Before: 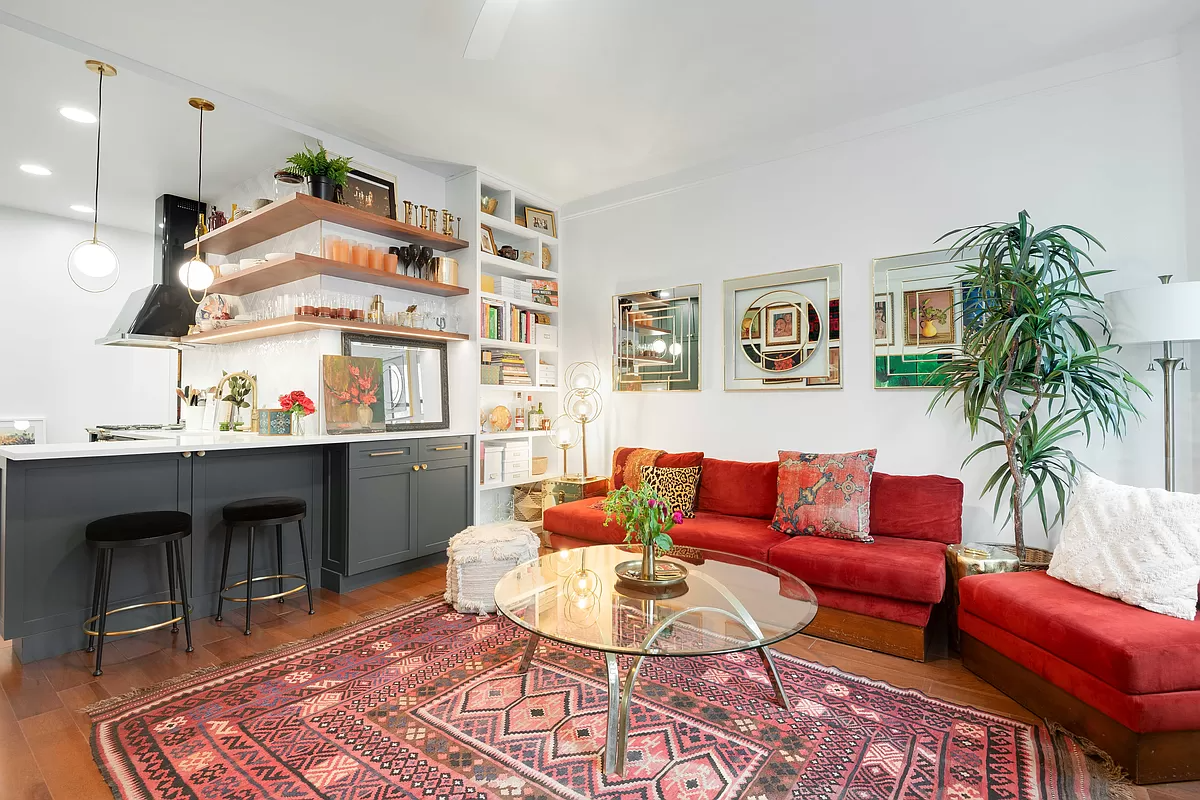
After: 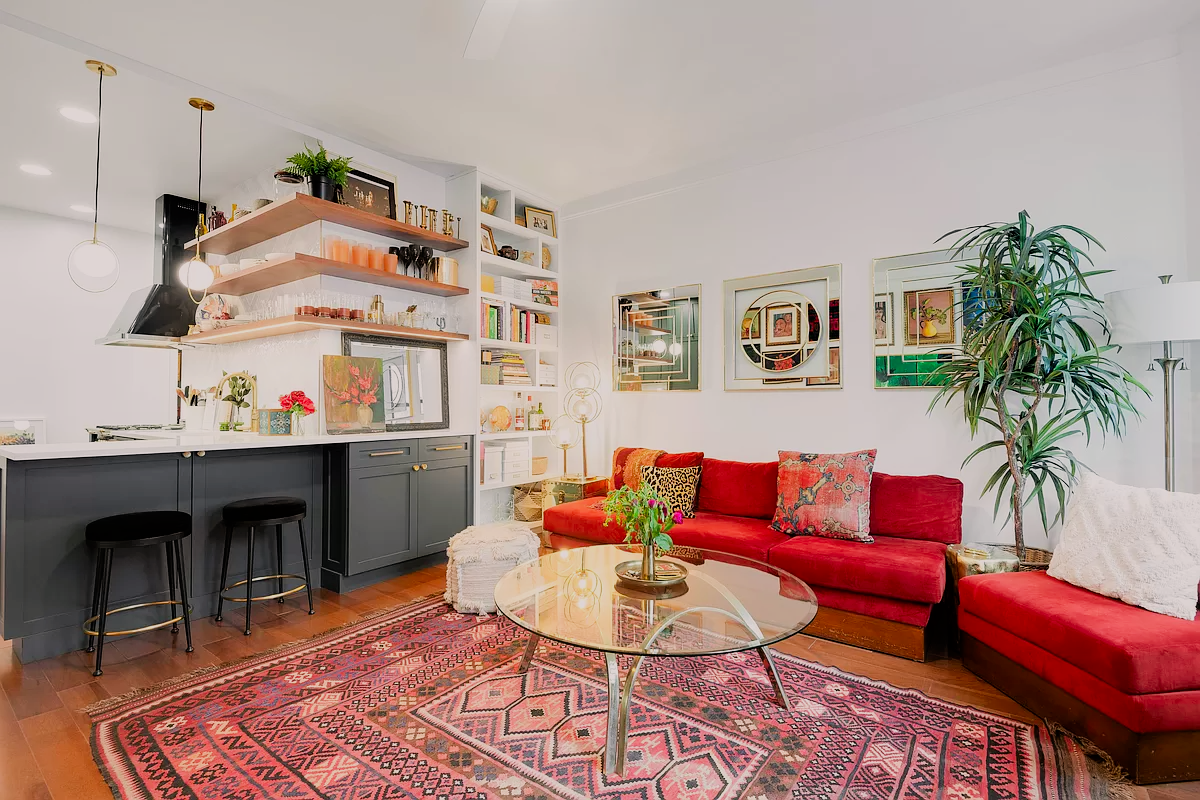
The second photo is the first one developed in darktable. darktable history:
color correction: highlights a* 3.33, highlights b* 1.64, saturation 1.18
filmic rgb: black relative exposure -7.65 EV, white relative exposure 4.56 EV, threshold 2.94 EV, structure ↔ texture 99.94%, hardness 3.61, contrast 1.06, enable highlight reconstruction true
